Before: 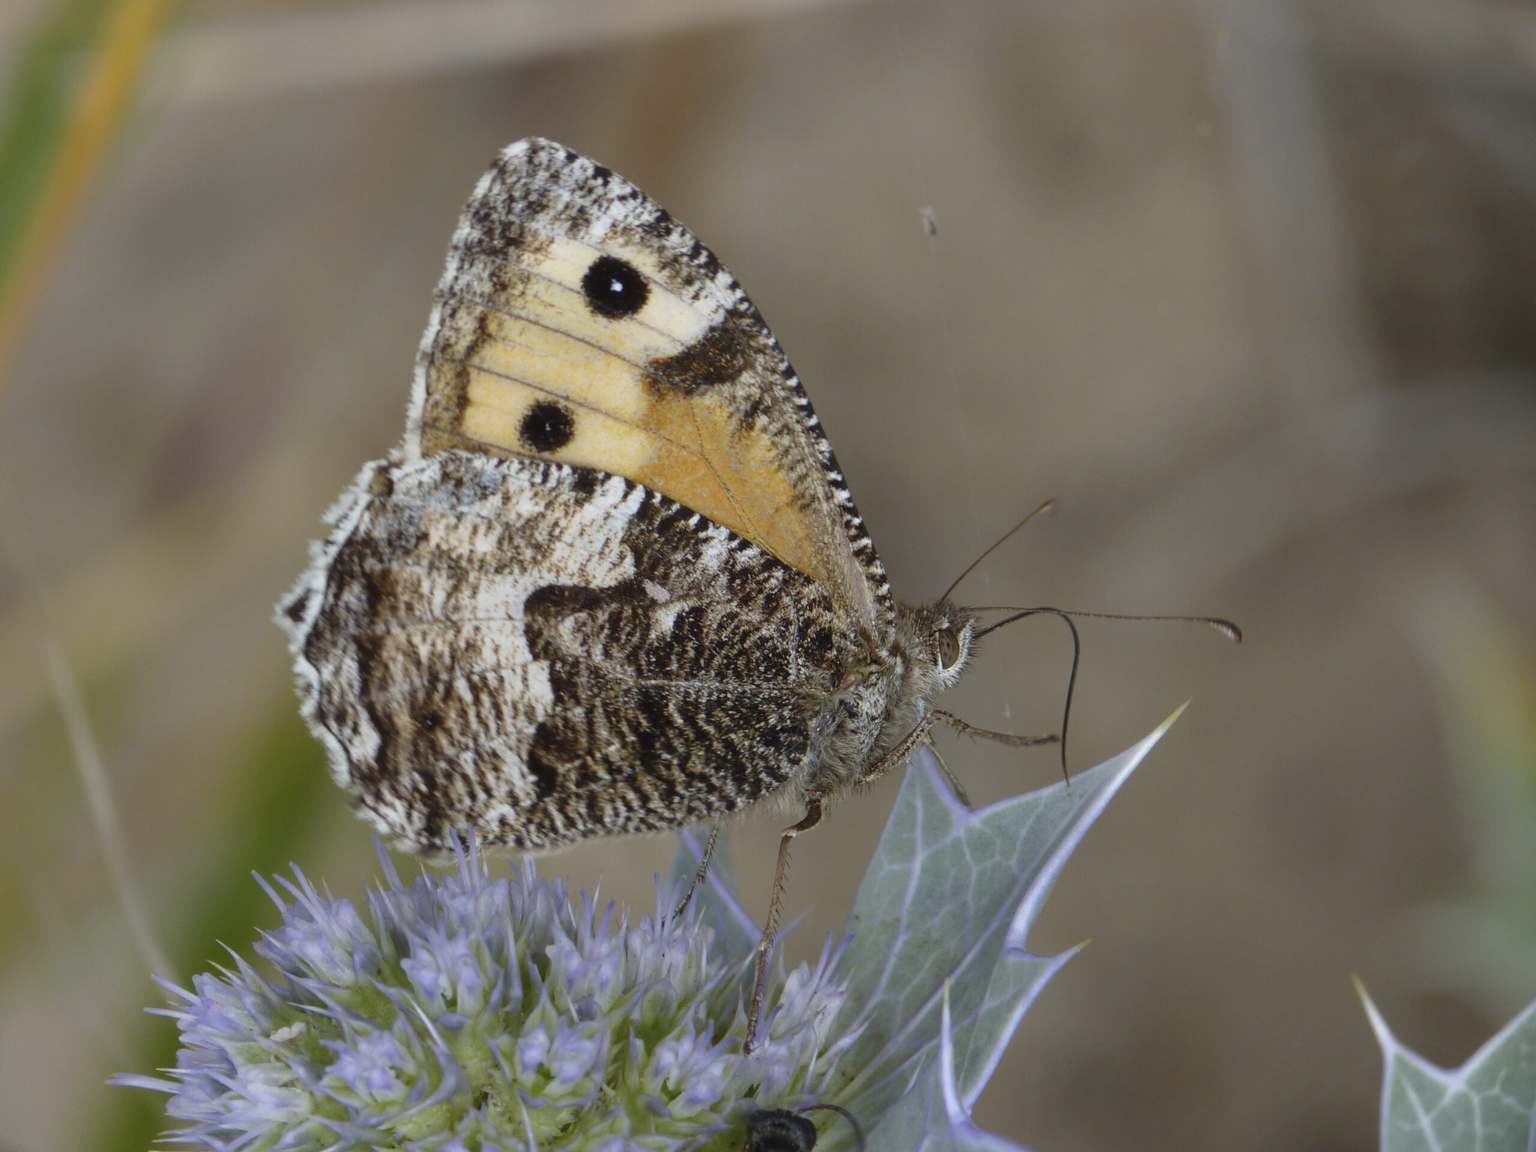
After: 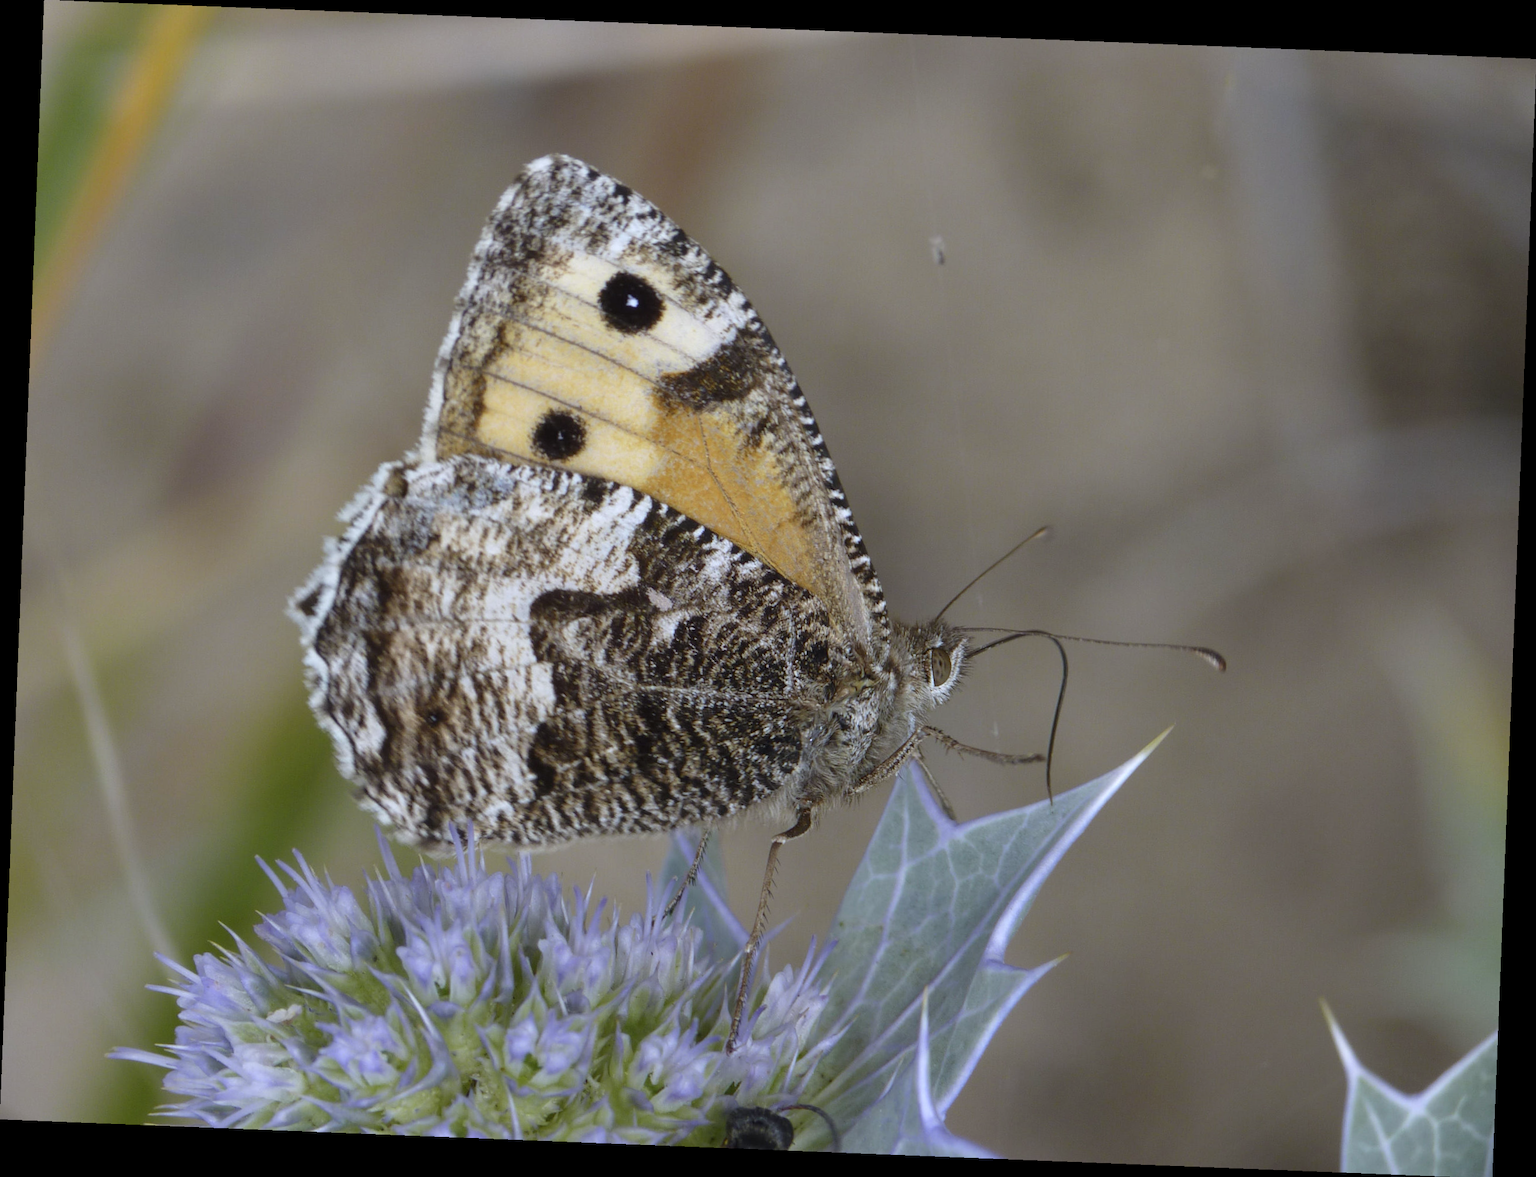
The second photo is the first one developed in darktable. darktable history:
rotate and perspective: rotation 2.27°, automatic cropping off
exposure: black level correction 0.001, exposure 0.14 EV, compensate highlight preservation false
white balance: red 0.984, blue 1.059
